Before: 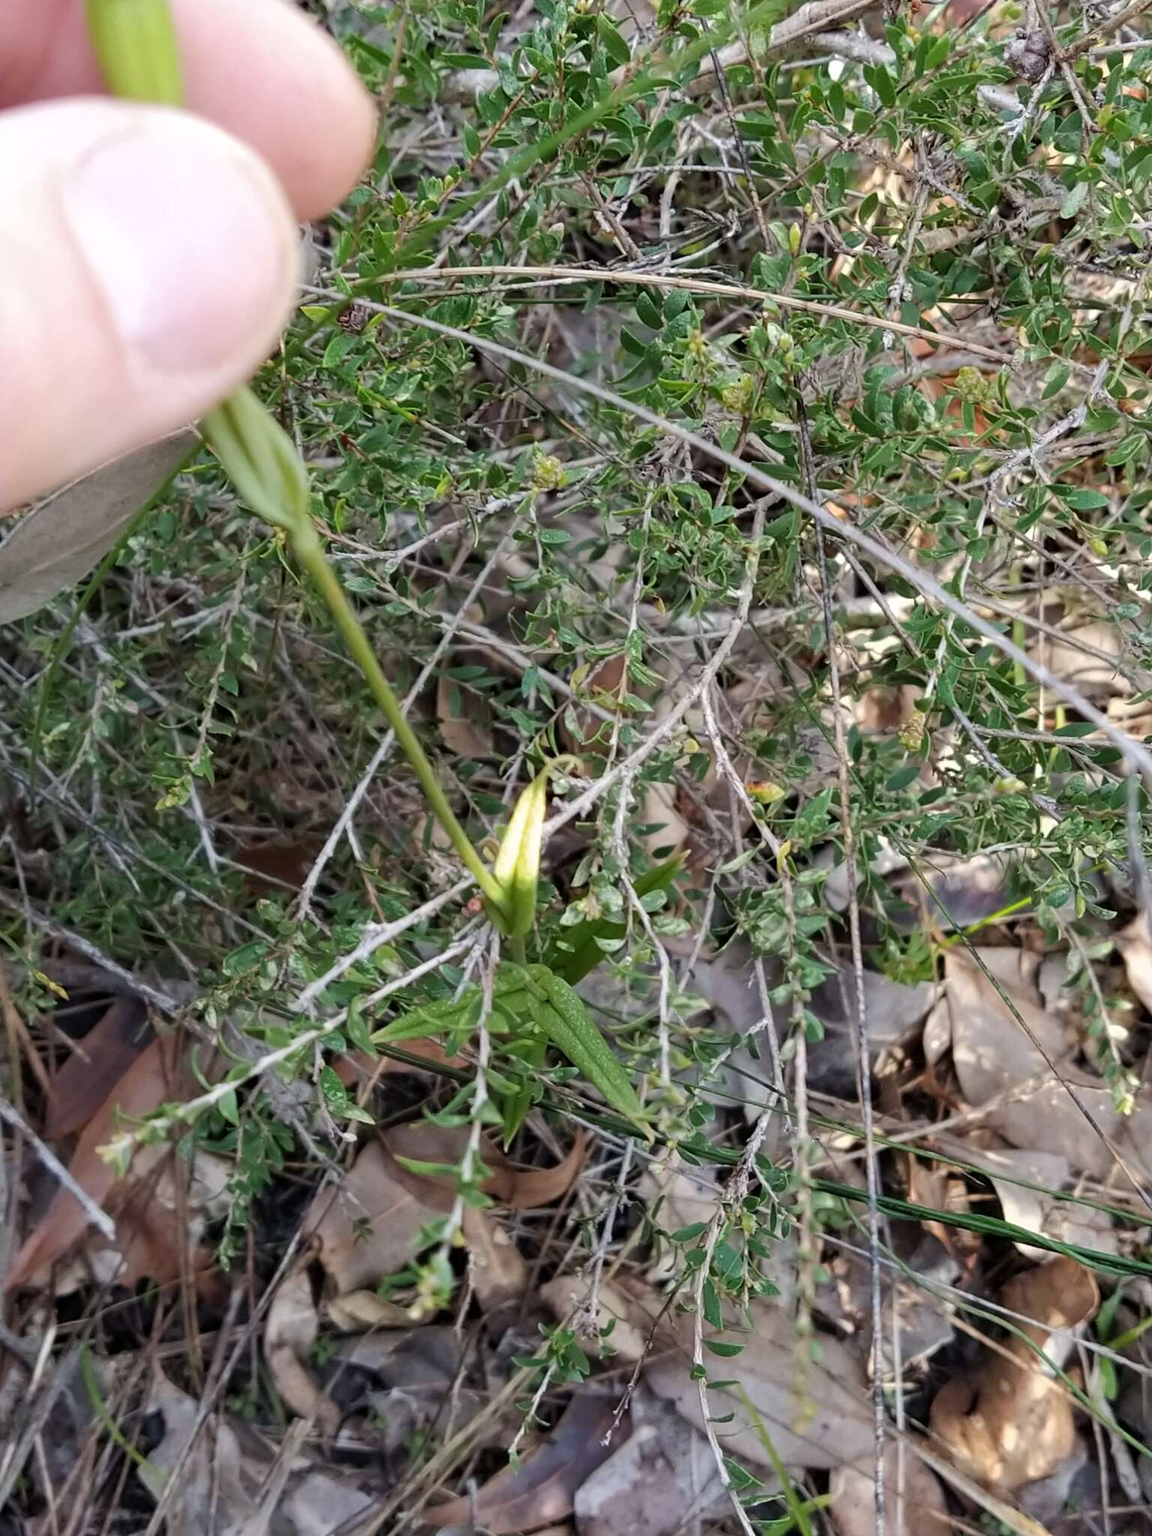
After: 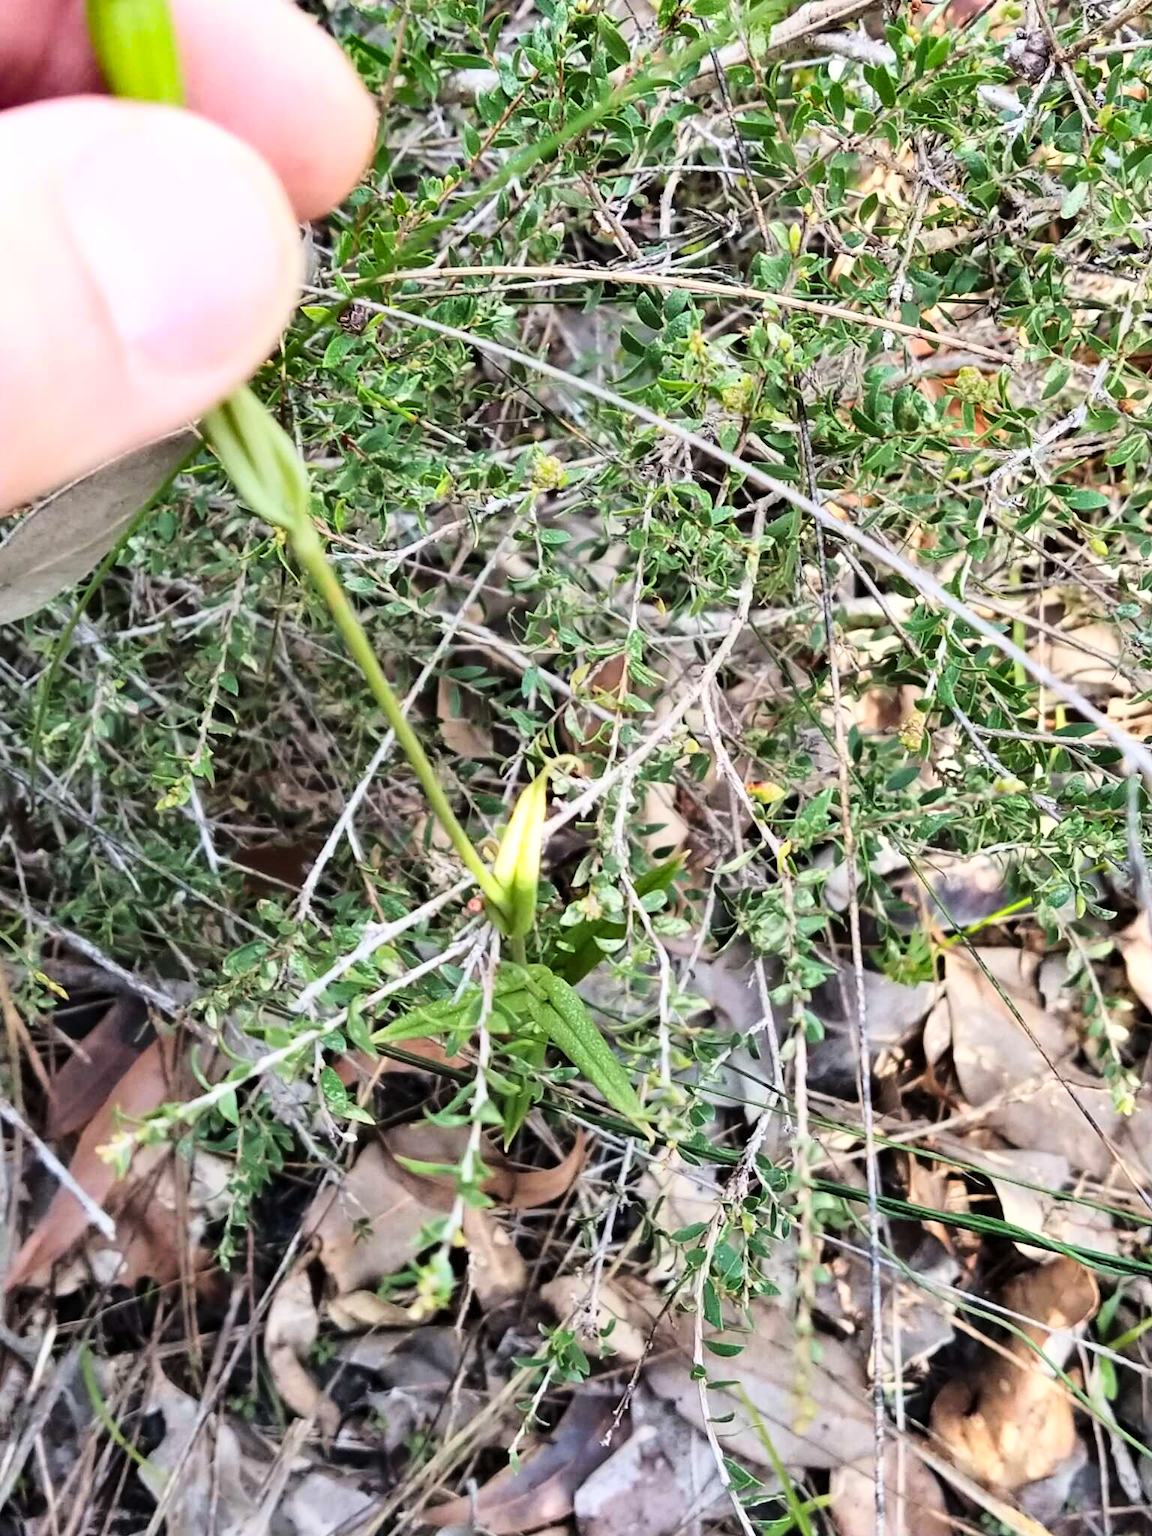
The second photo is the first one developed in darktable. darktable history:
base curve: curves: ch0 [(0, 0) (0.028, 0.03) (0.105, 0.232) (0.387, 0.748) (0.754, 0.968) (1, 1)]
exposure: compensate highlight preservation false
shadows and highlights: radius 102.59, shadows 50.59, highlights -65.5, soften with gaussian
